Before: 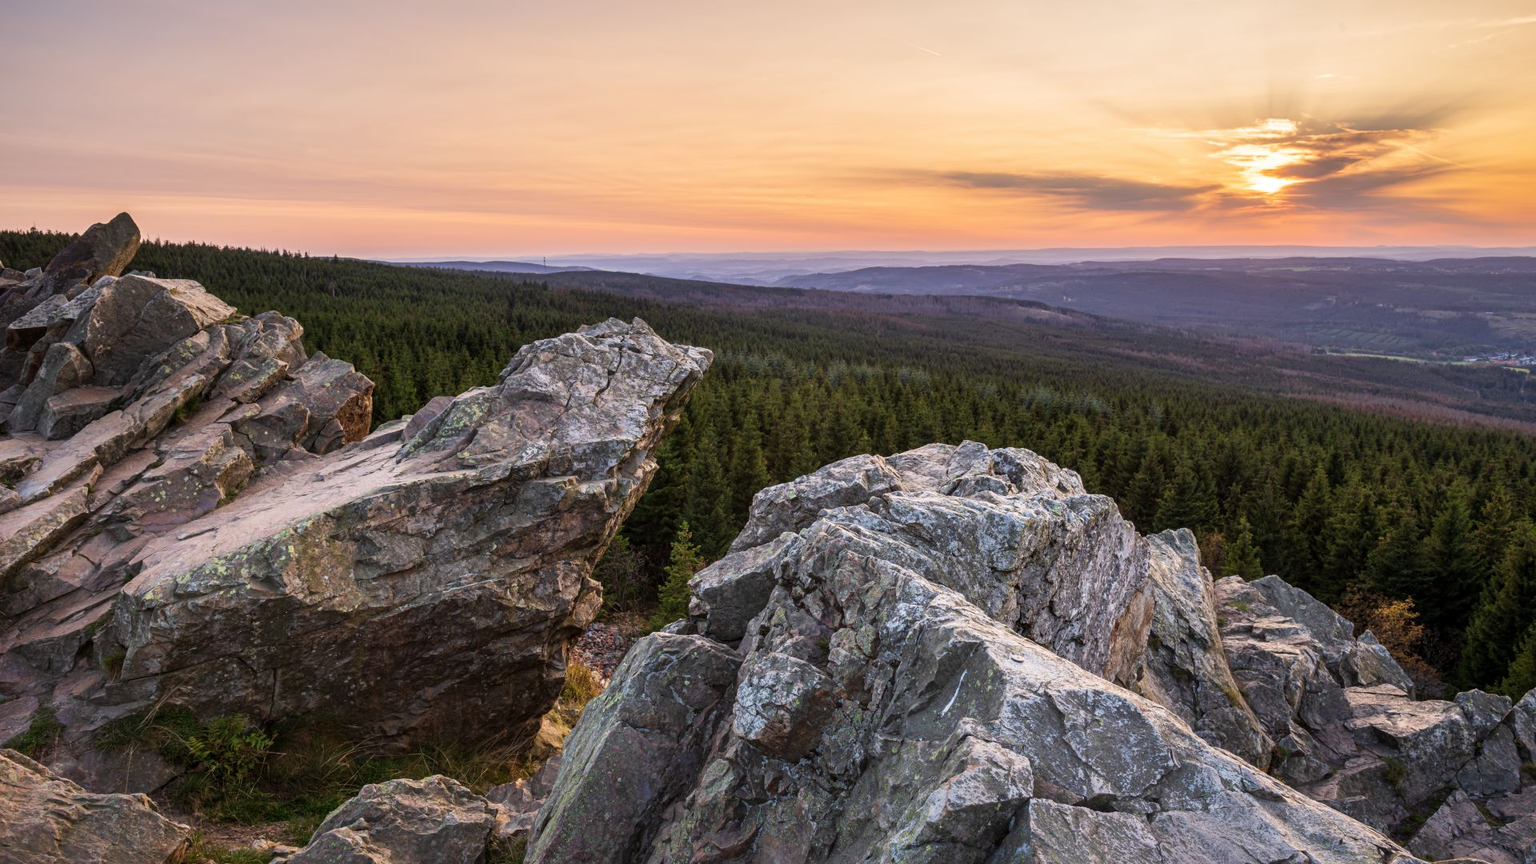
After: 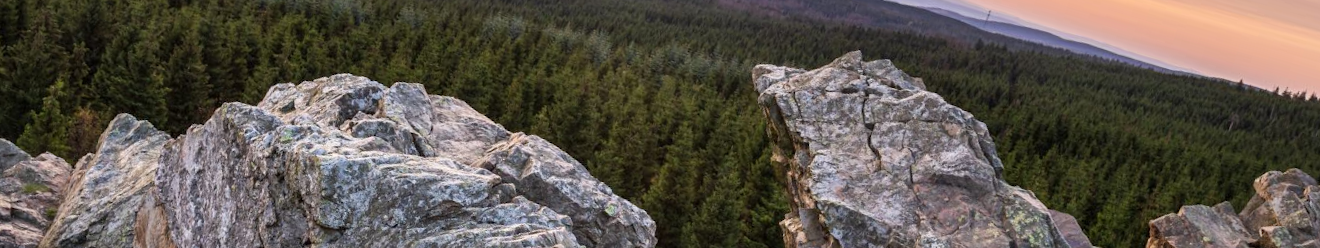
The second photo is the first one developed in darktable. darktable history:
shadows and highlights: shadows 29.61, highlights -30.47, low approximation 0.01, soften with gaussian
crop and rotate: angle 16.12°, top 30.835%, bottom 35.653%
